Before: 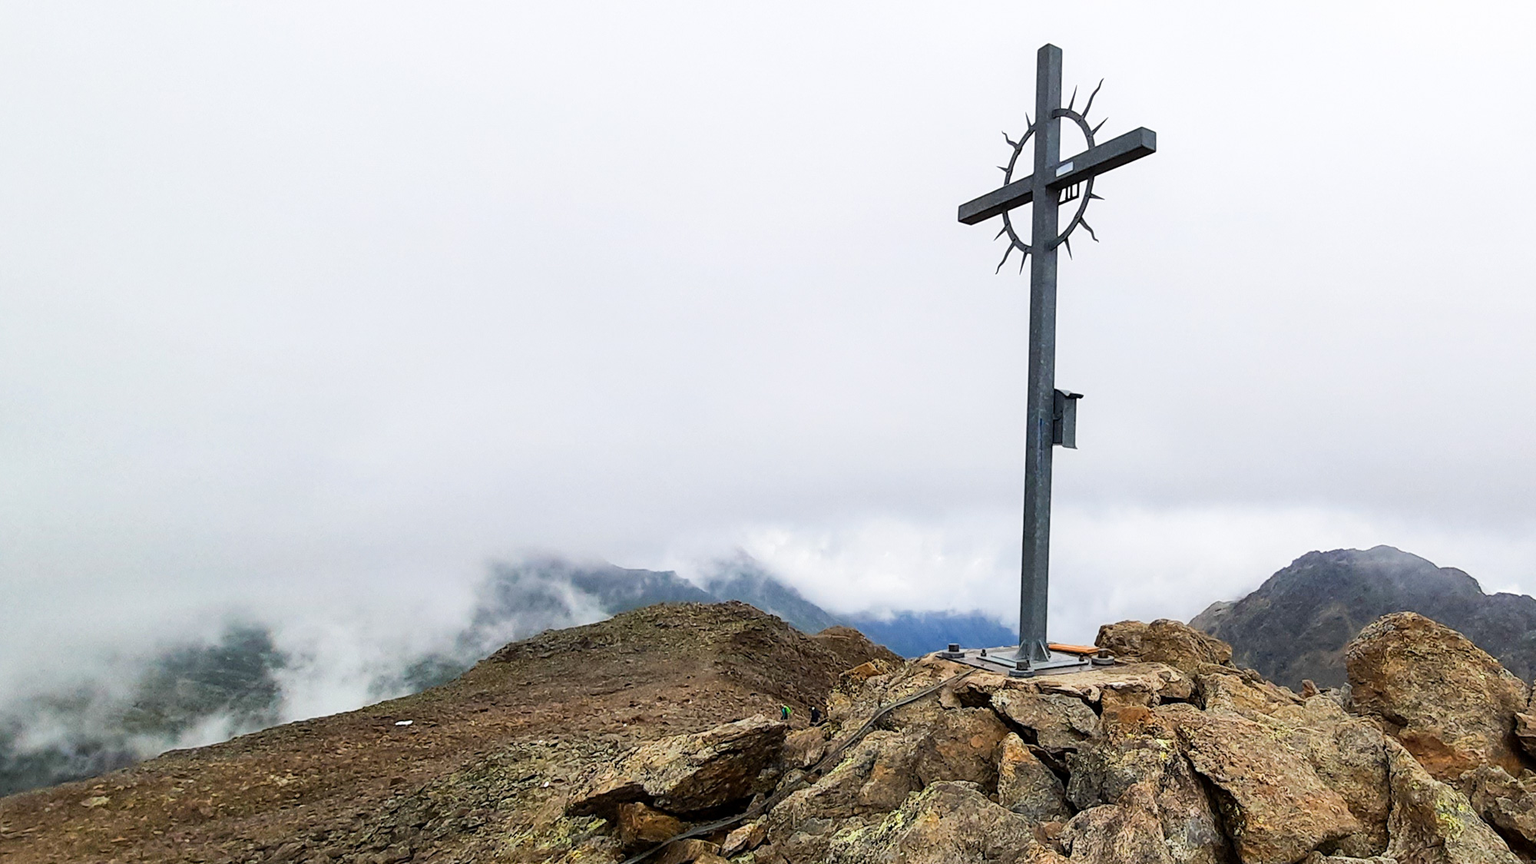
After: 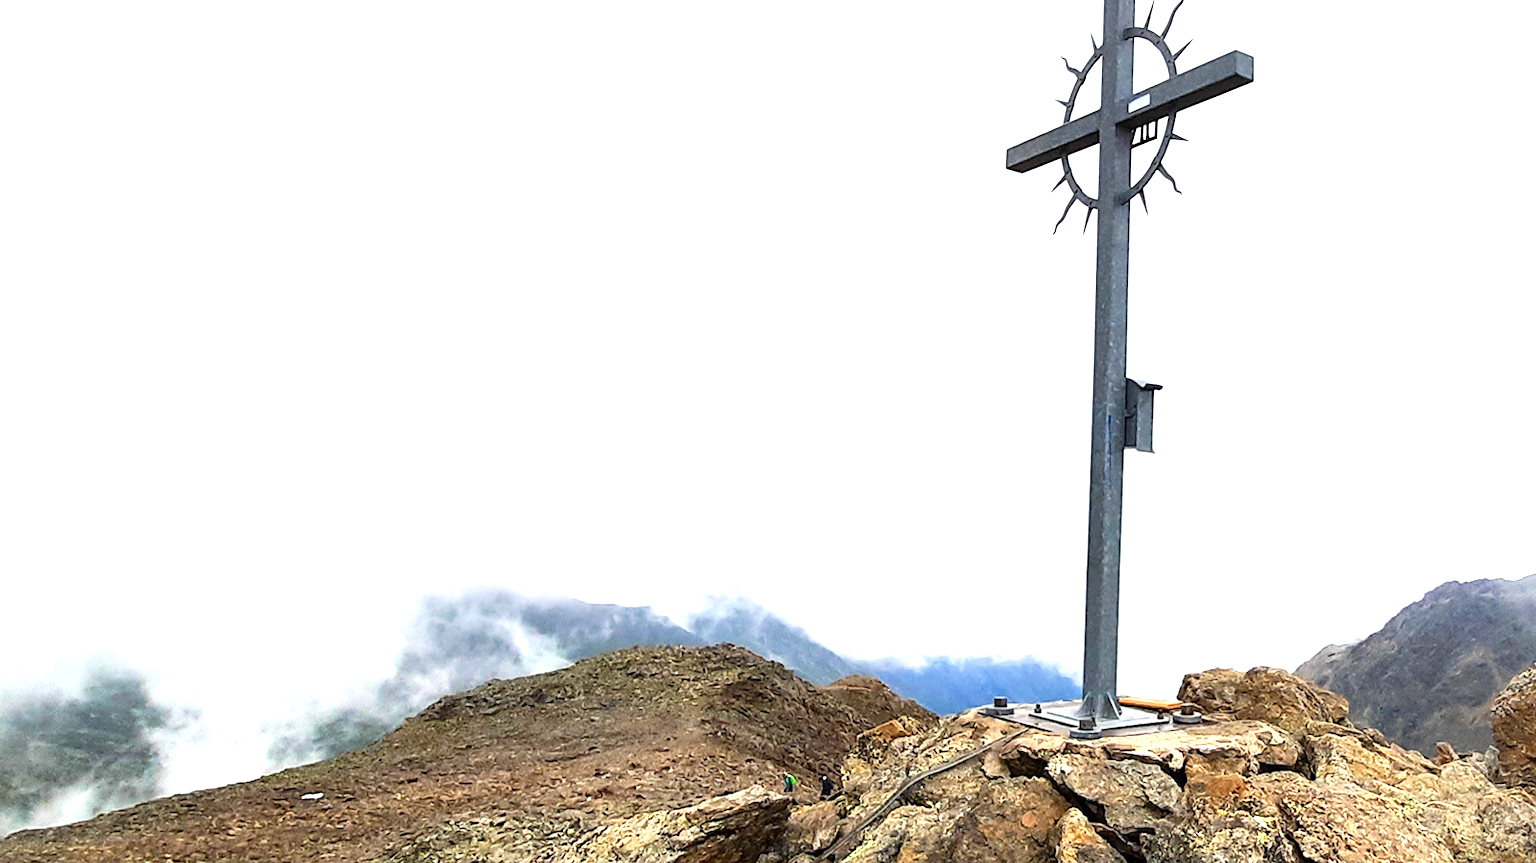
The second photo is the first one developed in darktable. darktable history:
exposure: exposure 0.943 EV, compensate highlight preservation false
crop and rotate: left 10.071%, top 10.071%, right 10.02%, bottom 10.02%
